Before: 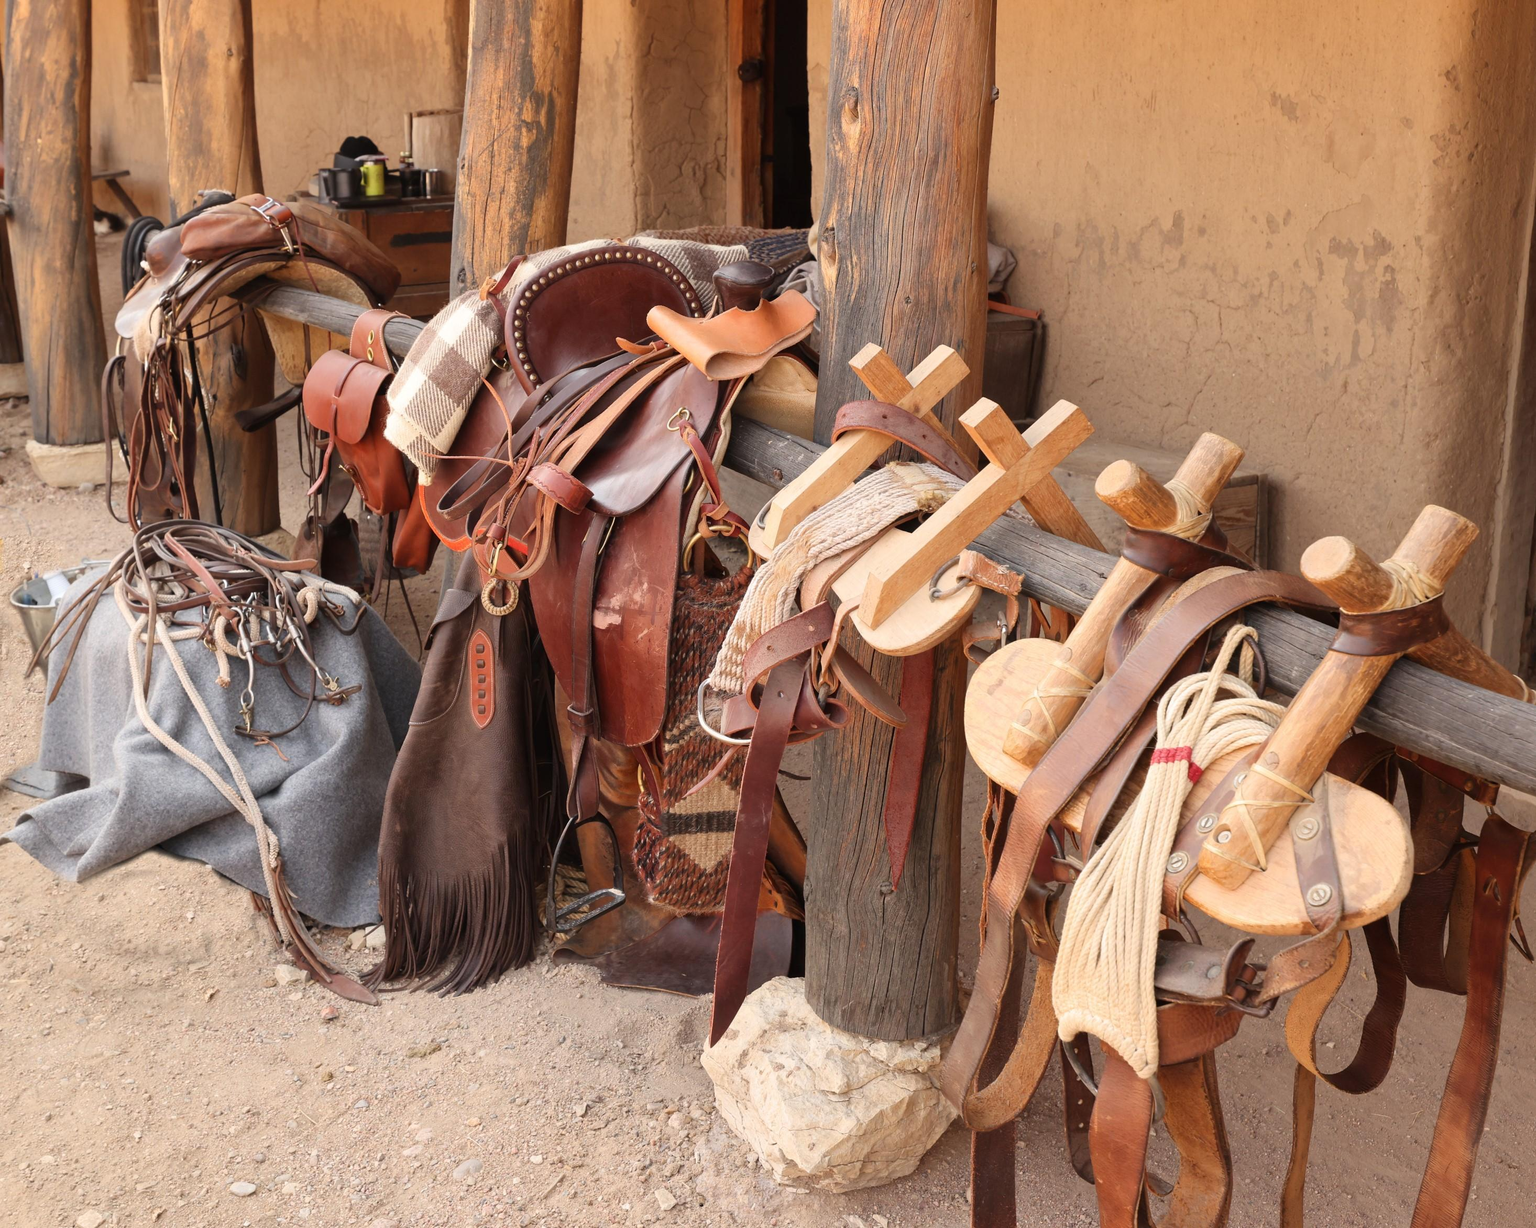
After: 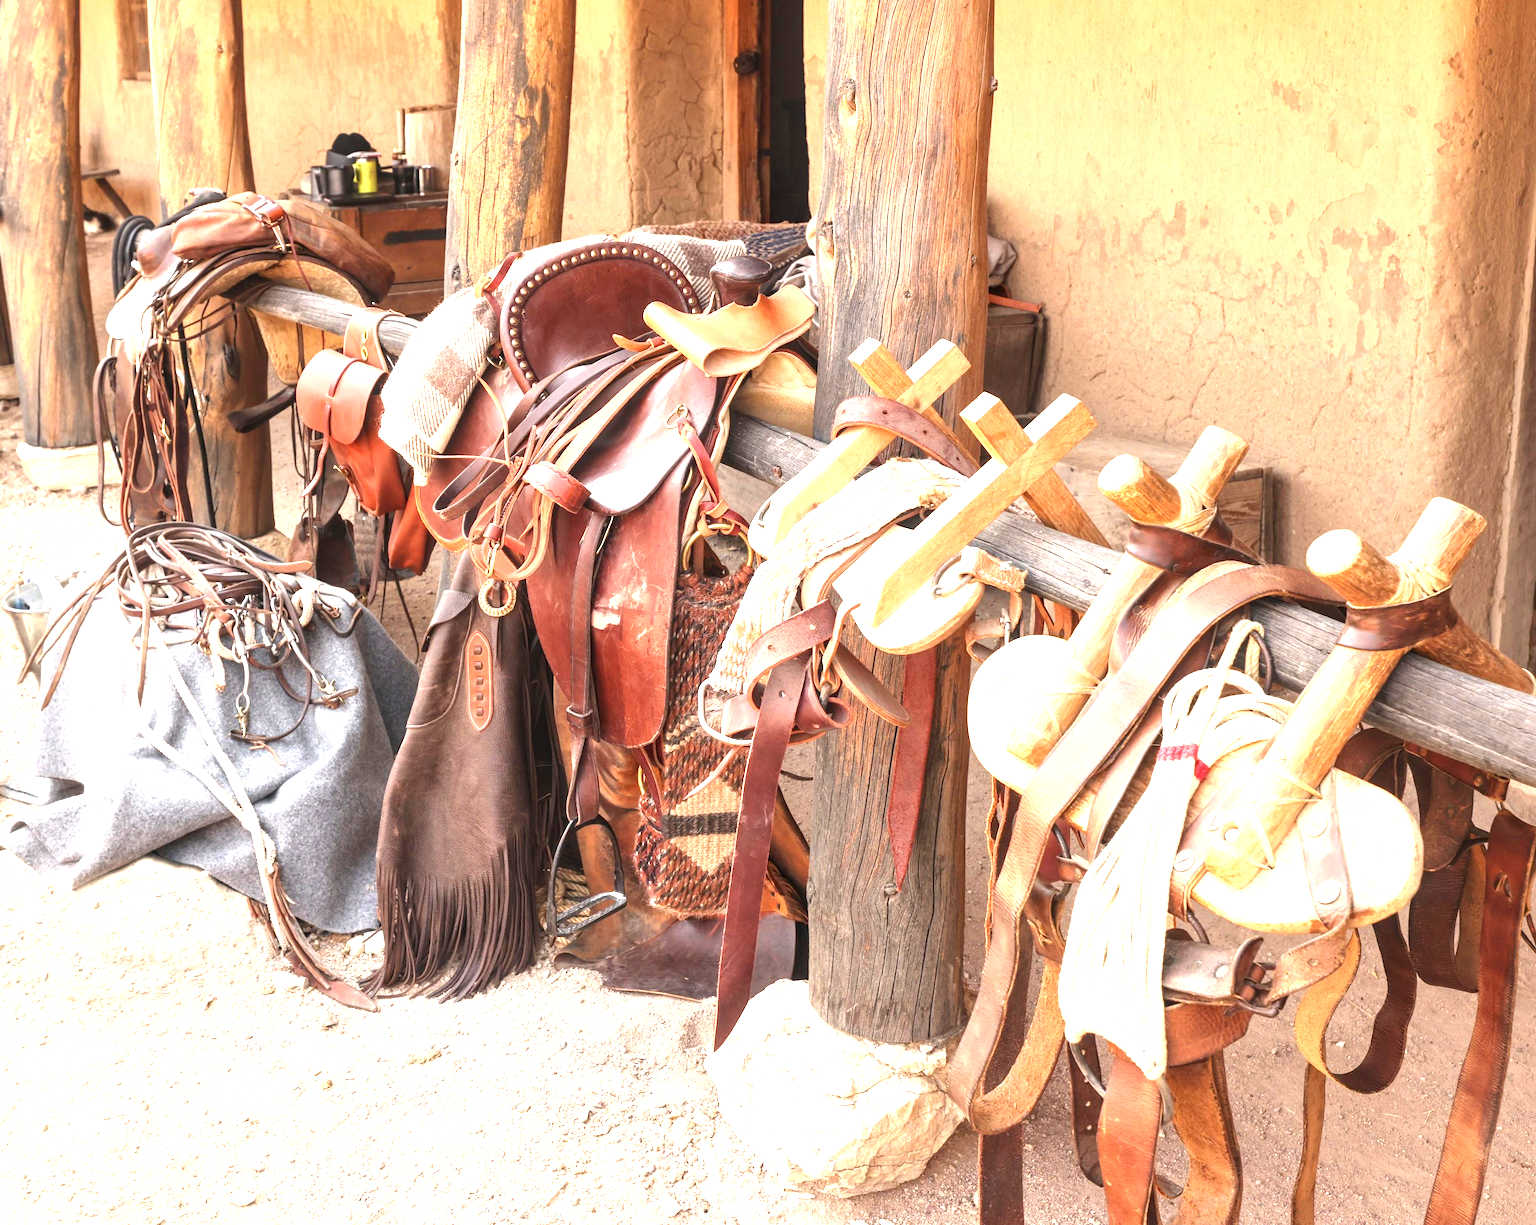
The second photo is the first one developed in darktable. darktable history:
rotate and perspective: rotation -0.45°, automatic cropping original format, crop left 0.008, crop right 0.992, crop top 0.012, crop bottom 0.988
exposure: black level correction 0, exposure 1.45 EV, compensate exposure bias true, compensate highlight preservation false
local contrast: on, module defaults
